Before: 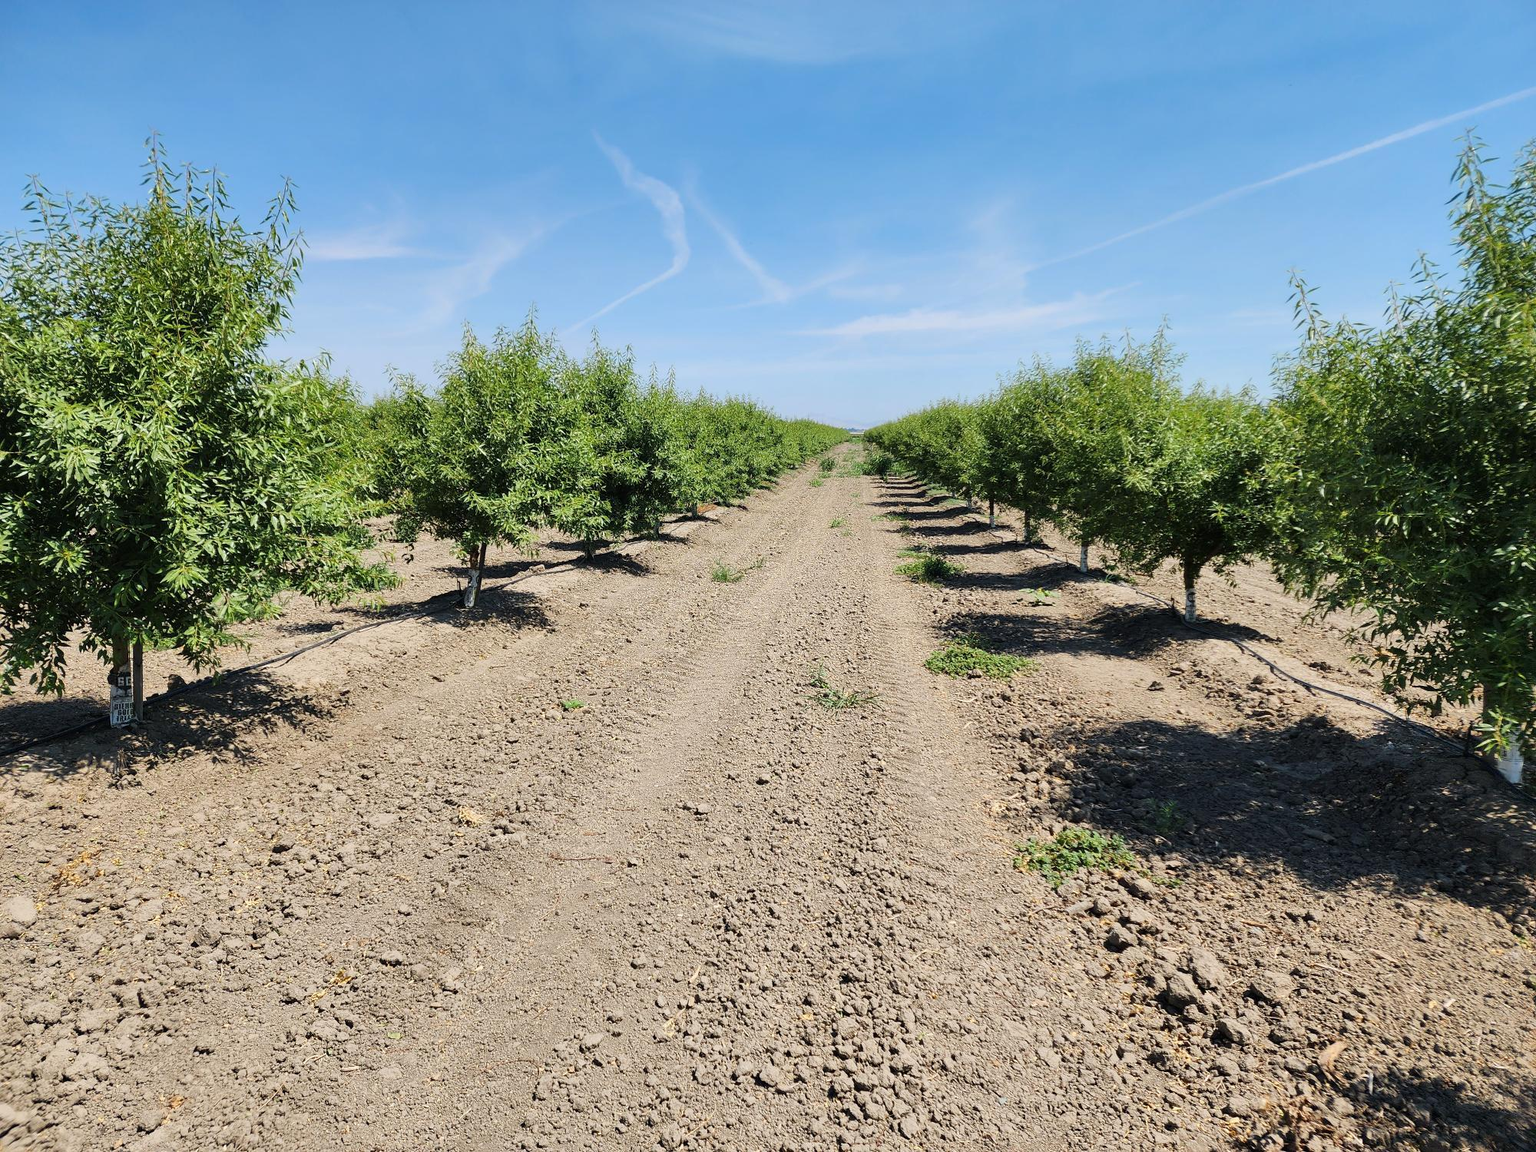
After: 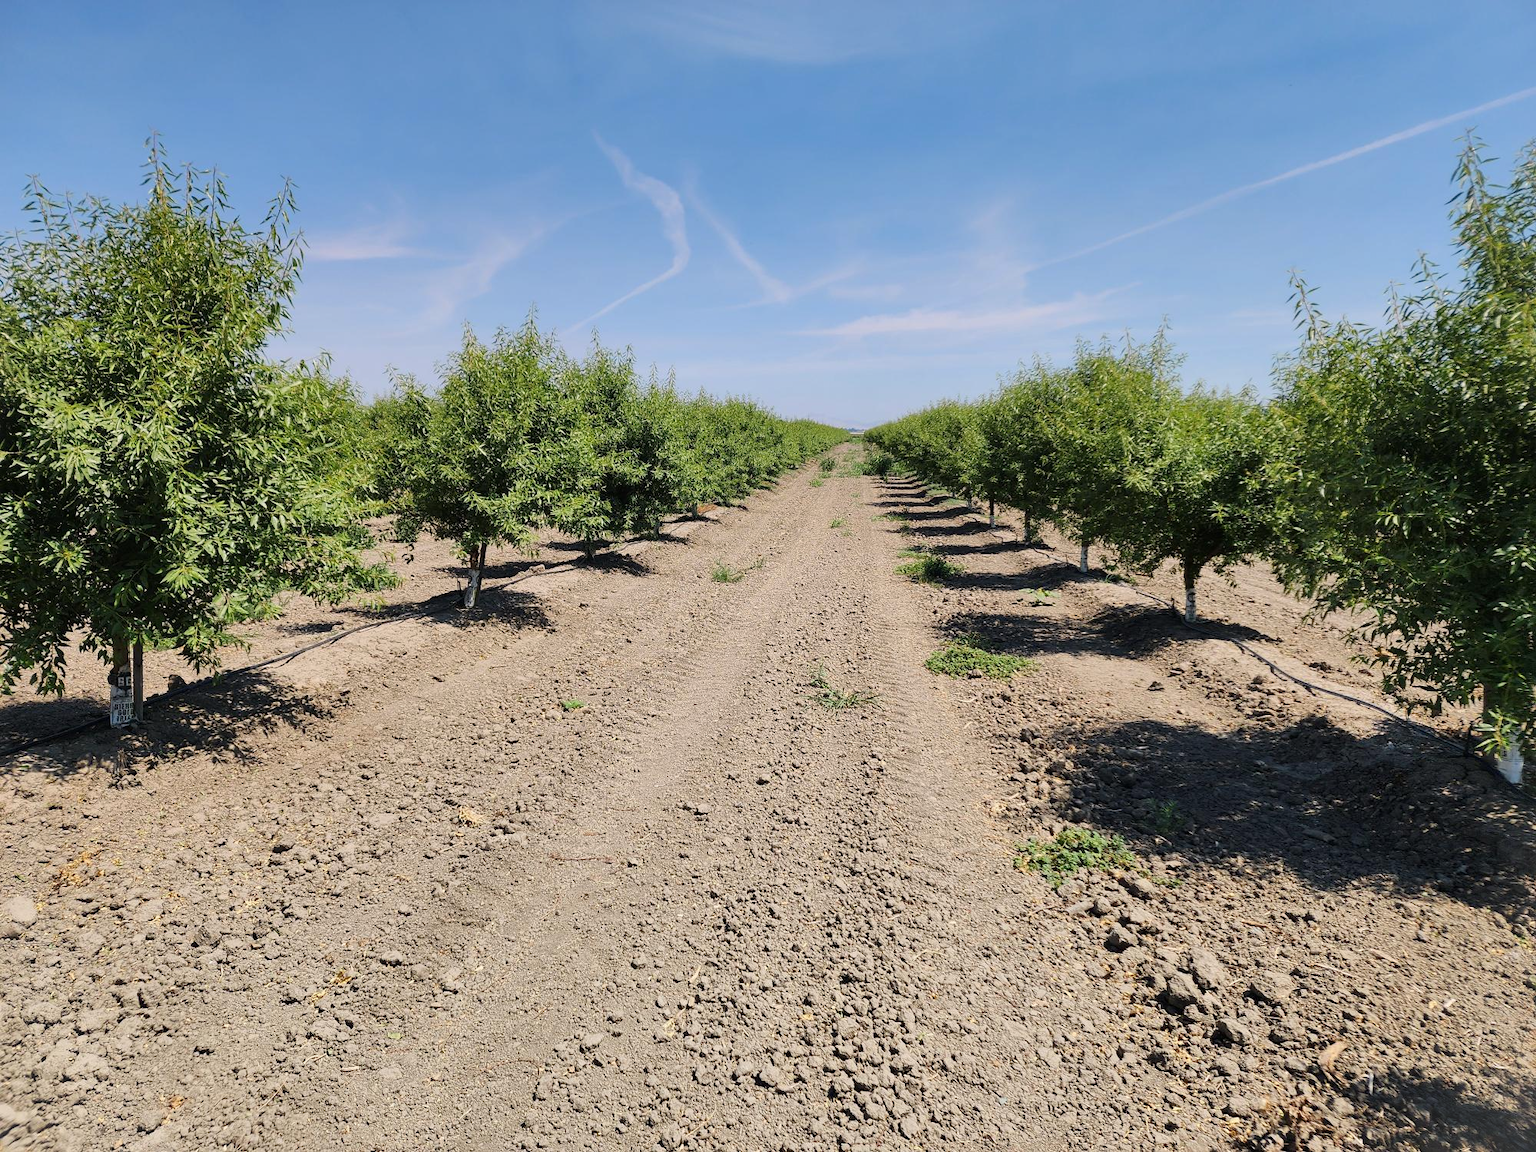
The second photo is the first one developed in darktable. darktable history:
graduated density: density 0.38 EV, hardness 21%, rotation -6.11°, saturation 32%
vignetting: fall-off start 100%, brightness 0.05, saturation 0
